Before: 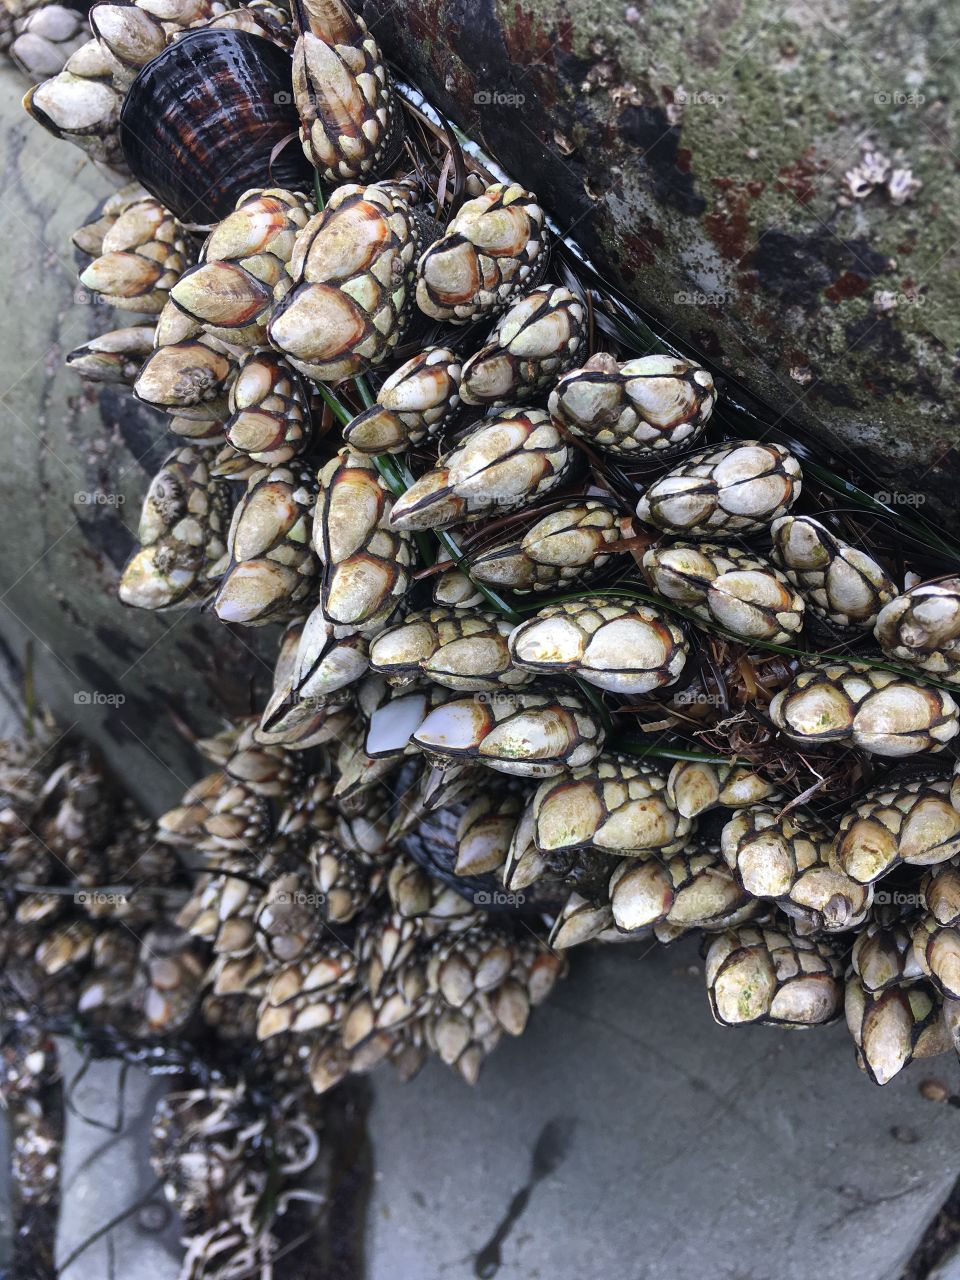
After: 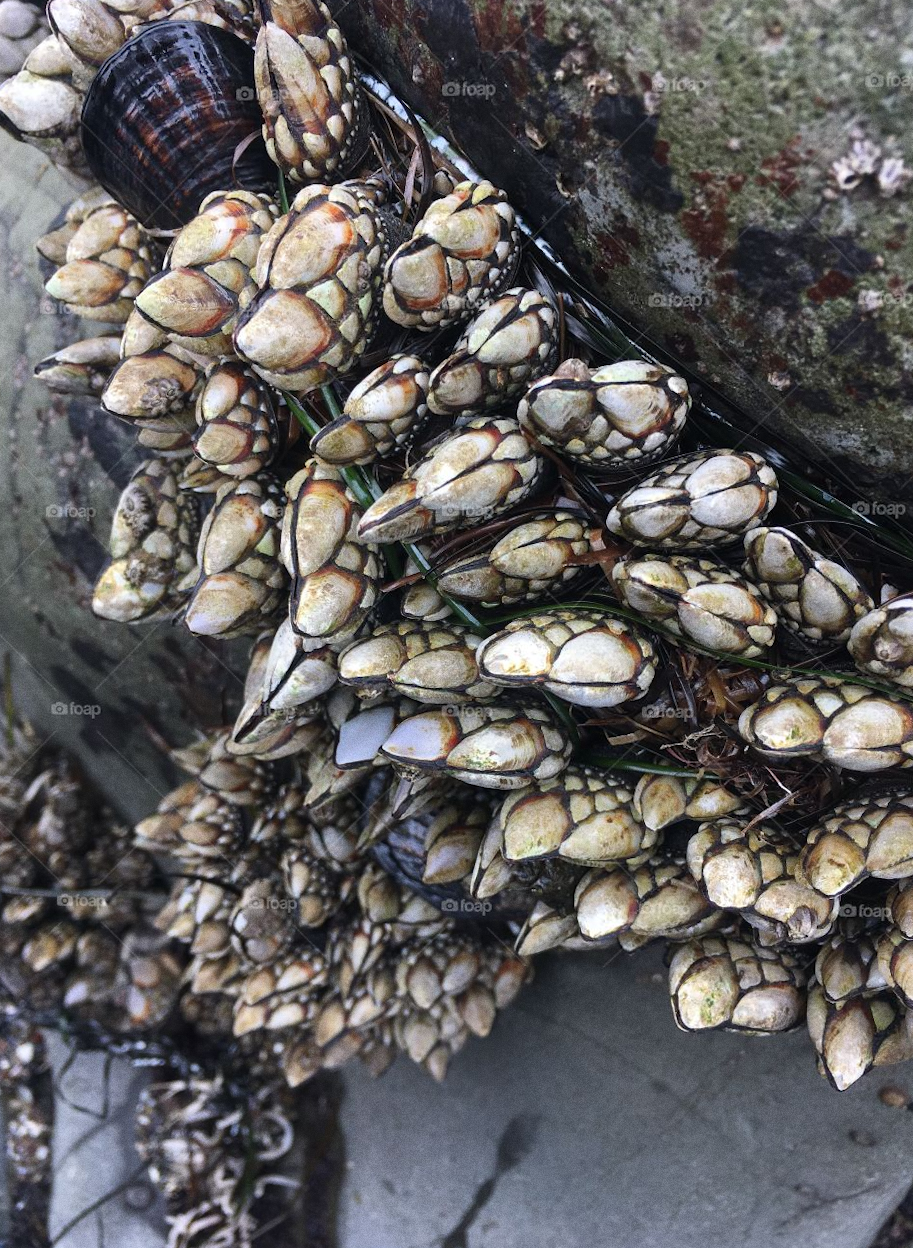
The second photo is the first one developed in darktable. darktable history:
grain: coarseness 0.09 ISO
rotate and perspective: rotation 0.074°, lens shift (vertical) 0.096, lens shift (horizontal) -0.041, crop left 0.043, crop right 0.952, crop top 0.024, crop bottom 0.979
